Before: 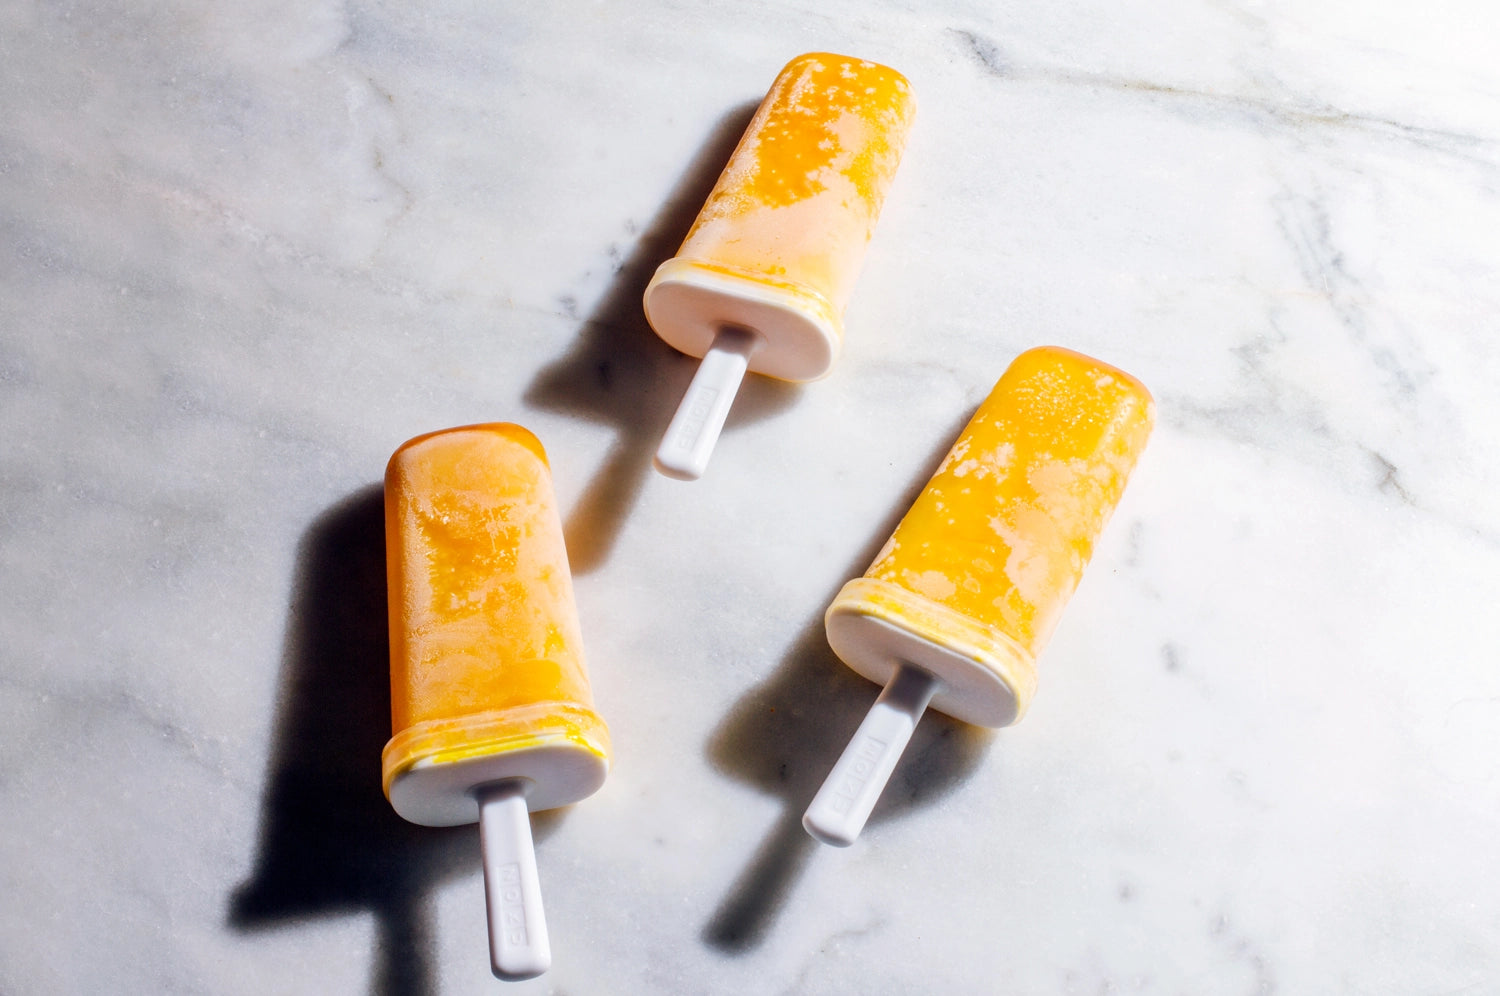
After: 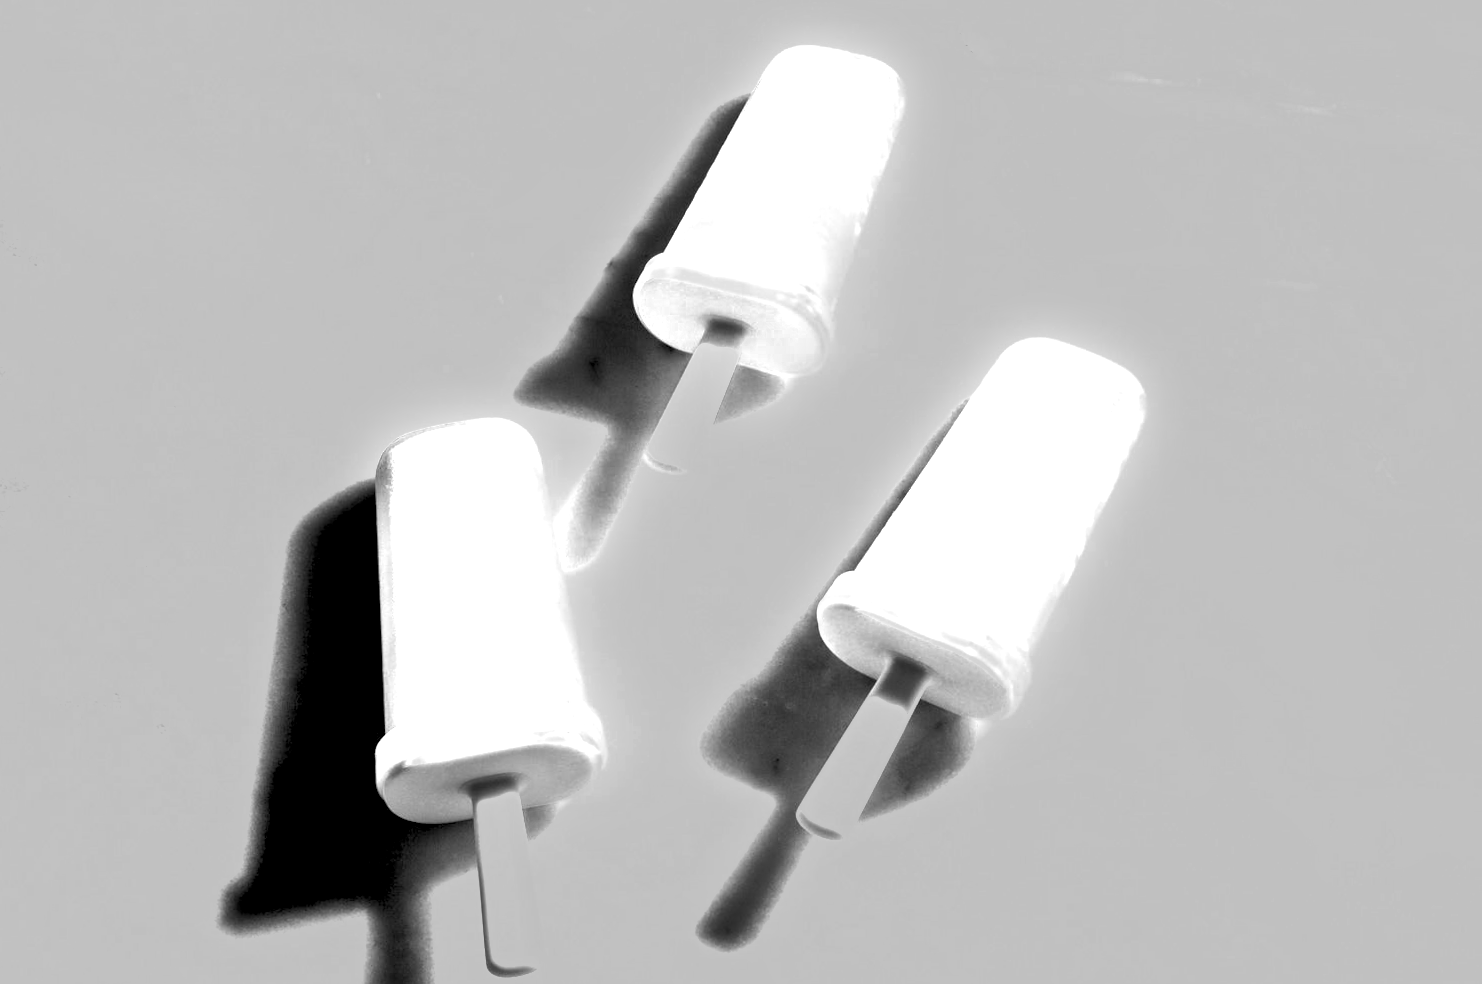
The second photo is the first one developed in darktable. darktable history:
white balance: red 1, blue 1
local contrast: mode bilateral grid, contrast 20, coarseness 50, detail 120%, midtone range 0.2
rotate and perspective: rotation -0.45°, automatic cropping original format, crop left 0.008, crop right 0.992, crop top 0.012, crop bottom 0.988
color zones: curves: ch0 [(0.018, 0.548) (0.197, 0.654) (0.425, 0.447) (0.605, 0.658) (0.732, 0.579)]; ch1 [(0.105, 0.531) (0.224, 0.531) (0.386, 0.39) (0.618, 0.456) (0.732, 0.456) (0.956, 0.421)]; ch2 [(0.039, 0.583) (0.215, 0.465) (0.399, 0.544) (0.465, 0.548) (0.614, 0.447) (0.724, 0.43) (0.882, 0.623) (0.956, 0.632)]
monochrome: a 79.32, b 81.83, size 1.1
exposure: black level correction 0, exposure 1.3 EV, compensate exposure bias true, compensate highlight preservation false
shadows and highlights: shadows 29.32, highlights -29.32, low approximation 0.01, soften with gaussian
rgb levels: levels [[0.013, 0.434, 0.89], [0, 0.5, 1], [0, 0.5, 1]]
